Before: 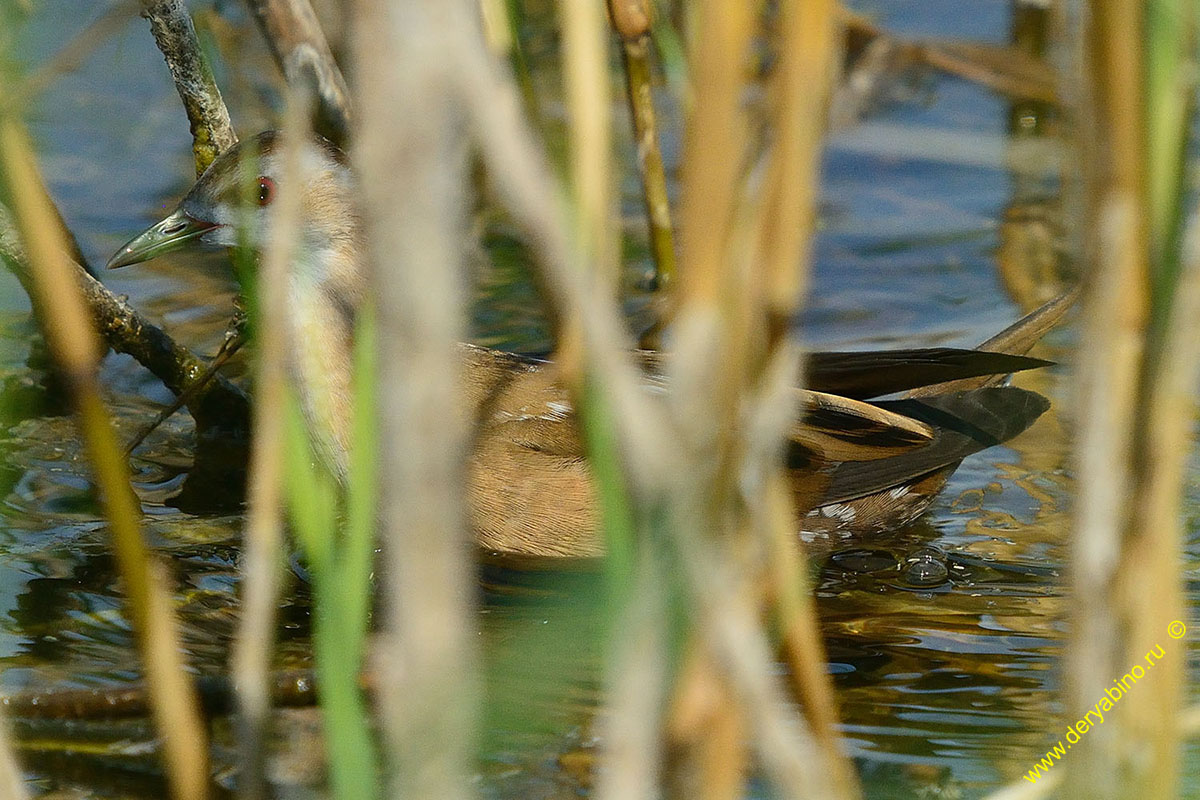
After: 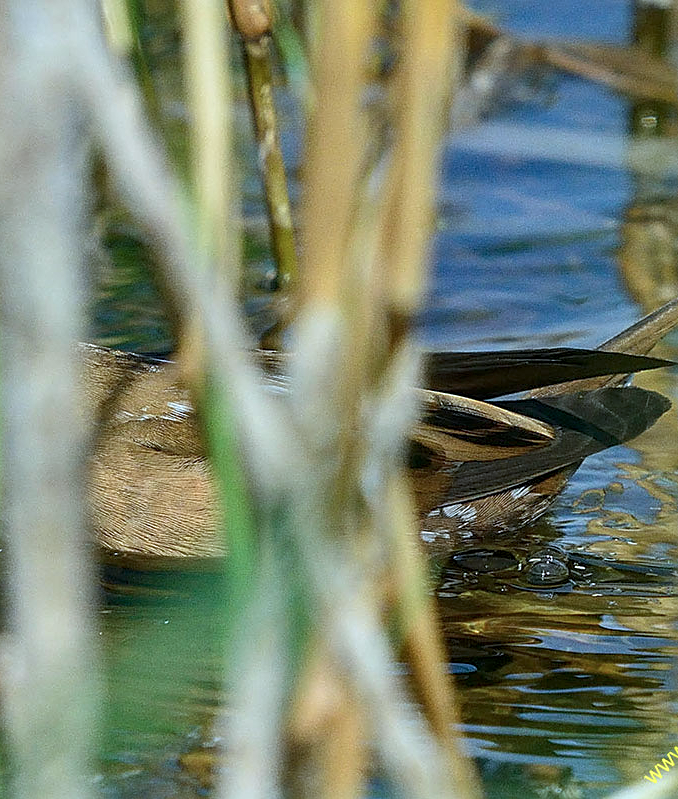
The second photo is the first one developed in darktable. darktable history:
crop: left 31.59%, top 0.016%, right 11.862%
exposure: exposure 0.126 EV, compensate highlight preservation false
sharpen: on, module defaults
shadows and highlights: radius 264.55, soften with gaussian
local contrast: on, module defaults
color calibration: gray › normalize channels true, illuminant custom, x 0.388, y 0.387, temperature 3809.69 K, gamut compression 0.028
